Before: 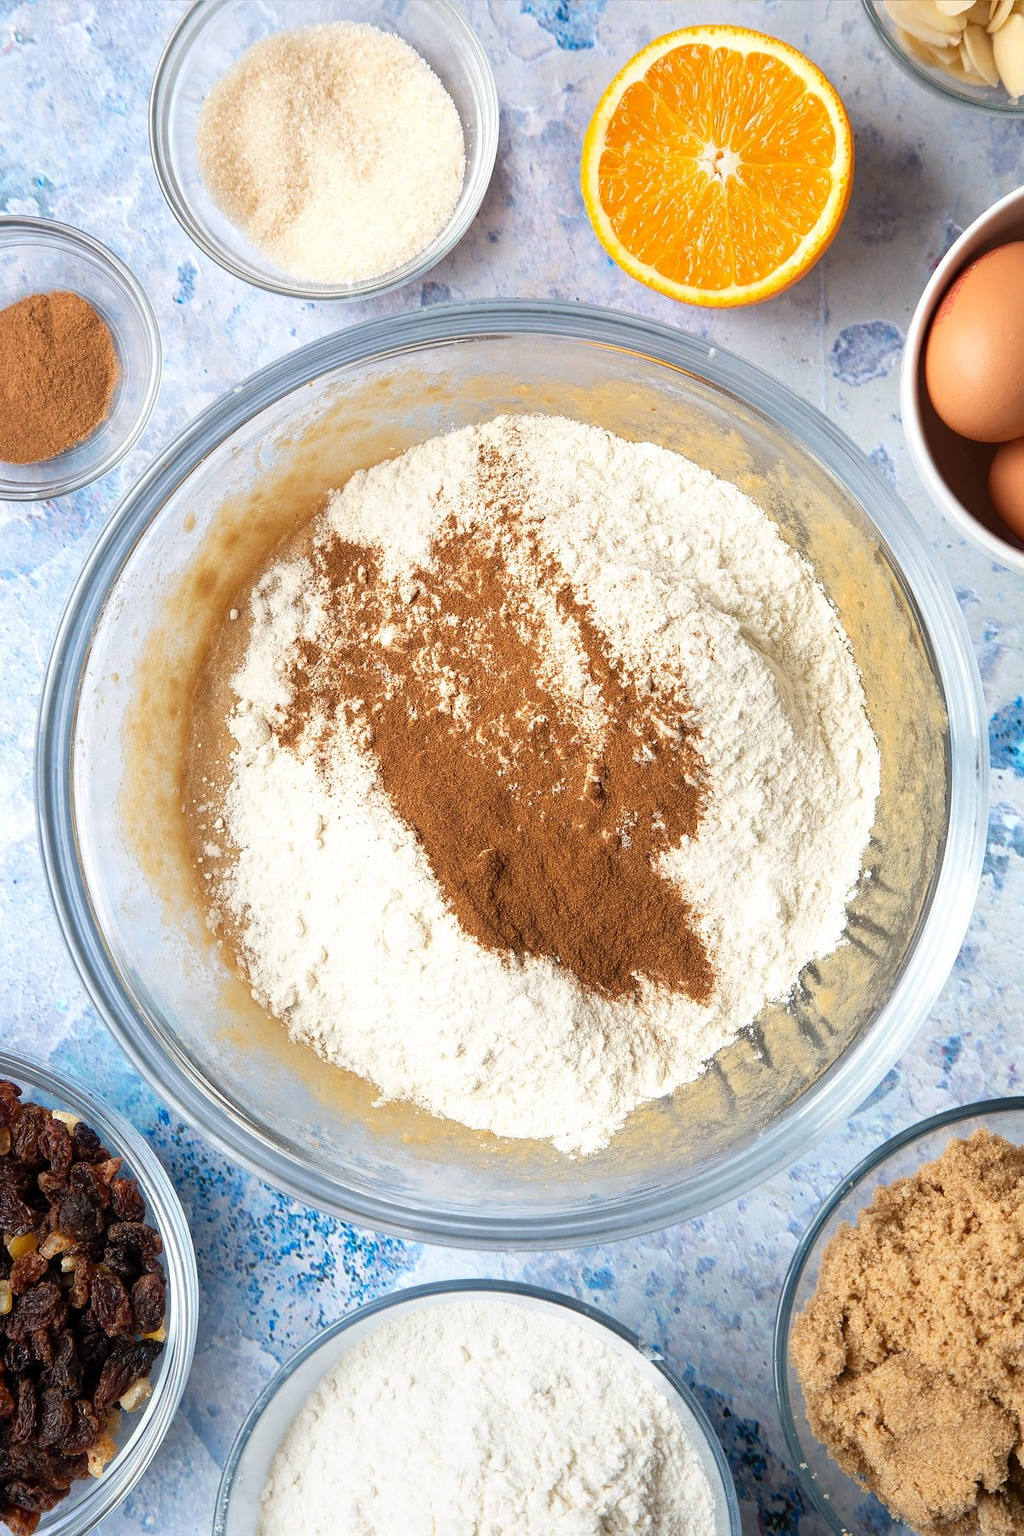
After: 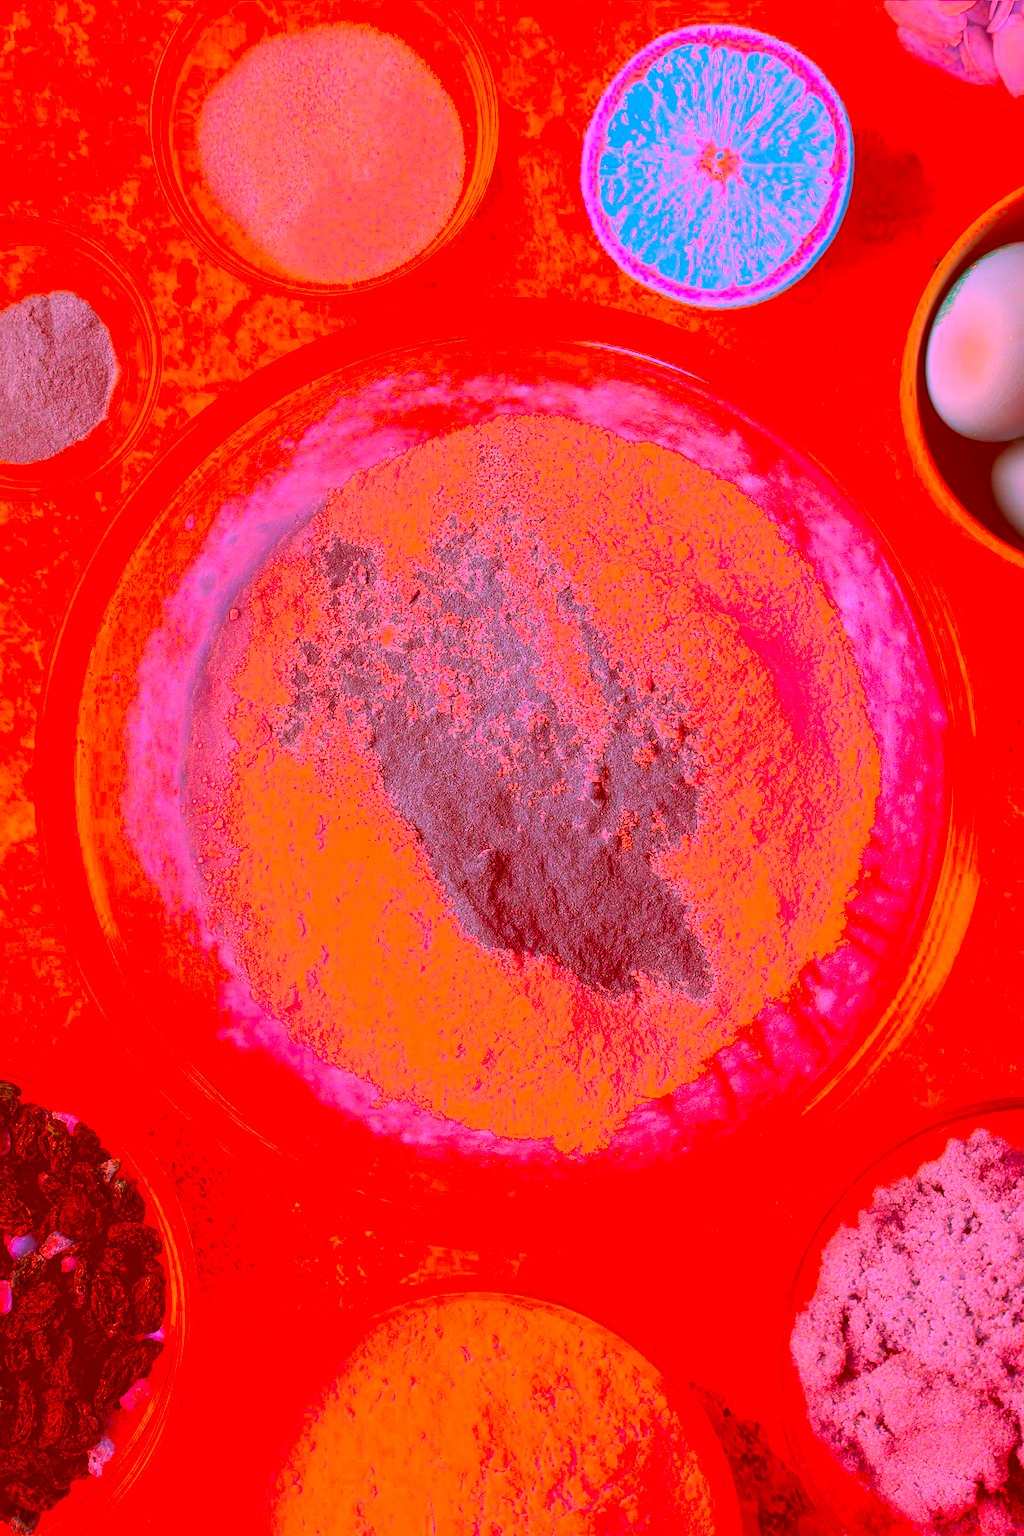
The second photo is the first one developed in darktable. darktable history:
color correction: highlights a* -39.06, highlights b* -39.67, shadows a* -39.63, shadows b* -39.65, saturation -2.97
